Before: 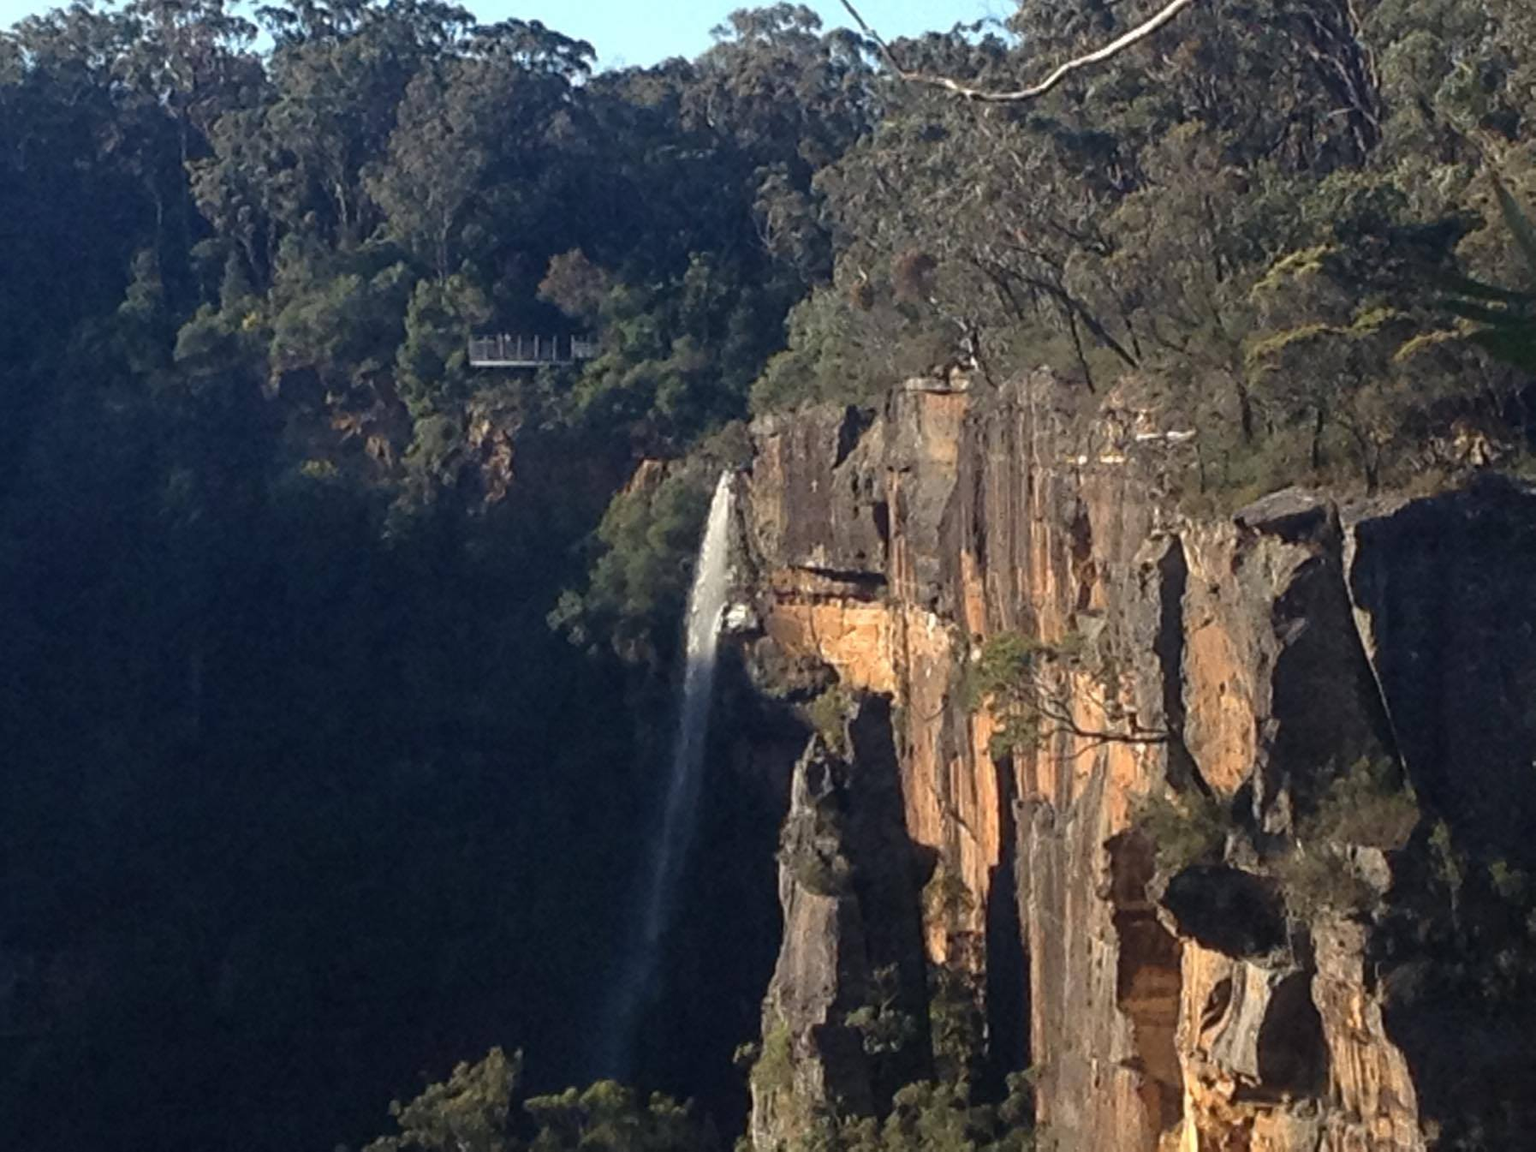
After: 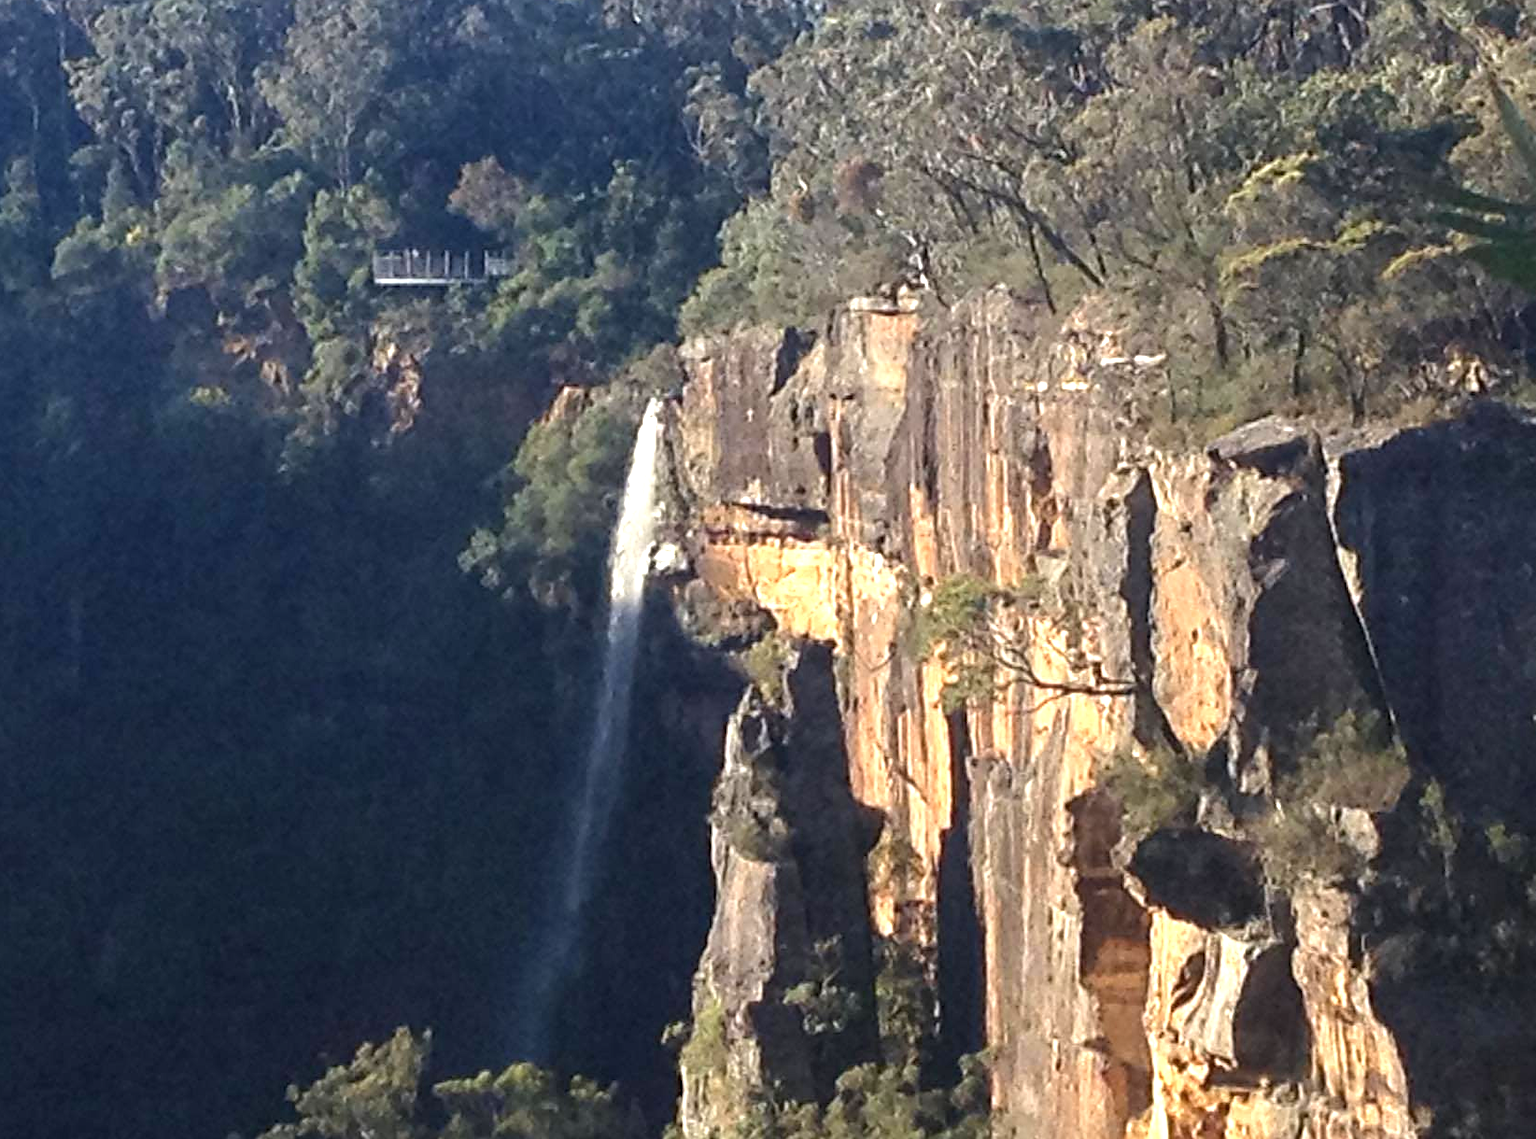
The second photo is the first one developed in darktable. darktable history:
crop and rotate: left 8.262%, top 9.226%
sharpen: radius 1.864, amount 0.398, threshold 1.271
exposure: exposure 1.15 EV, compensate highlight preservation false
